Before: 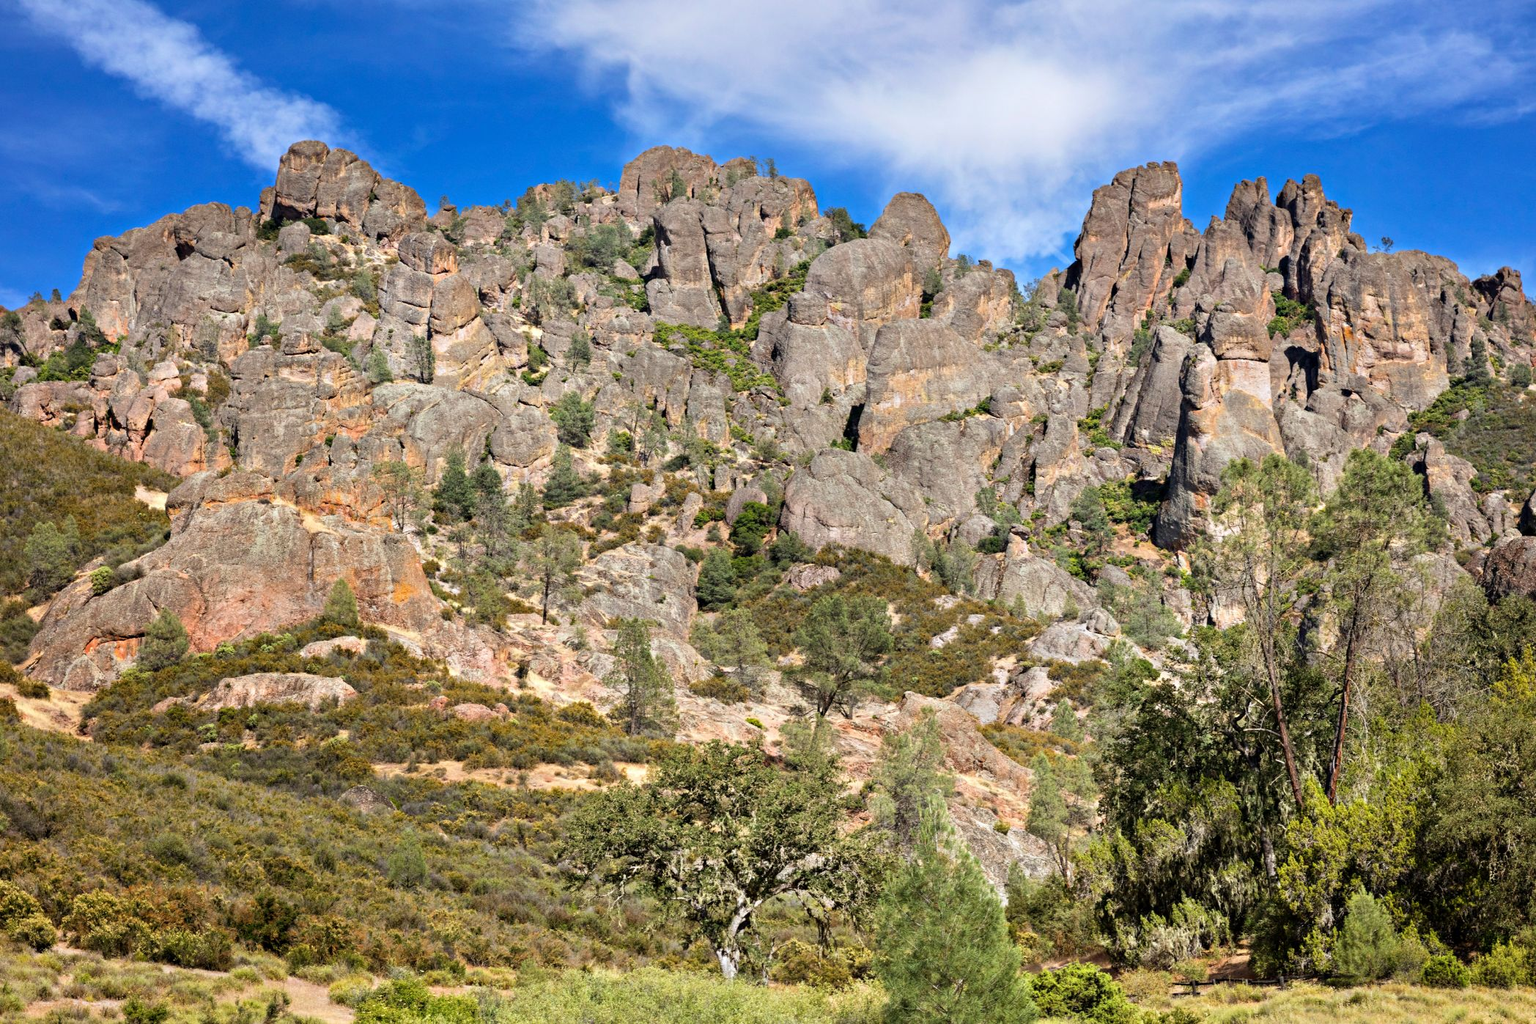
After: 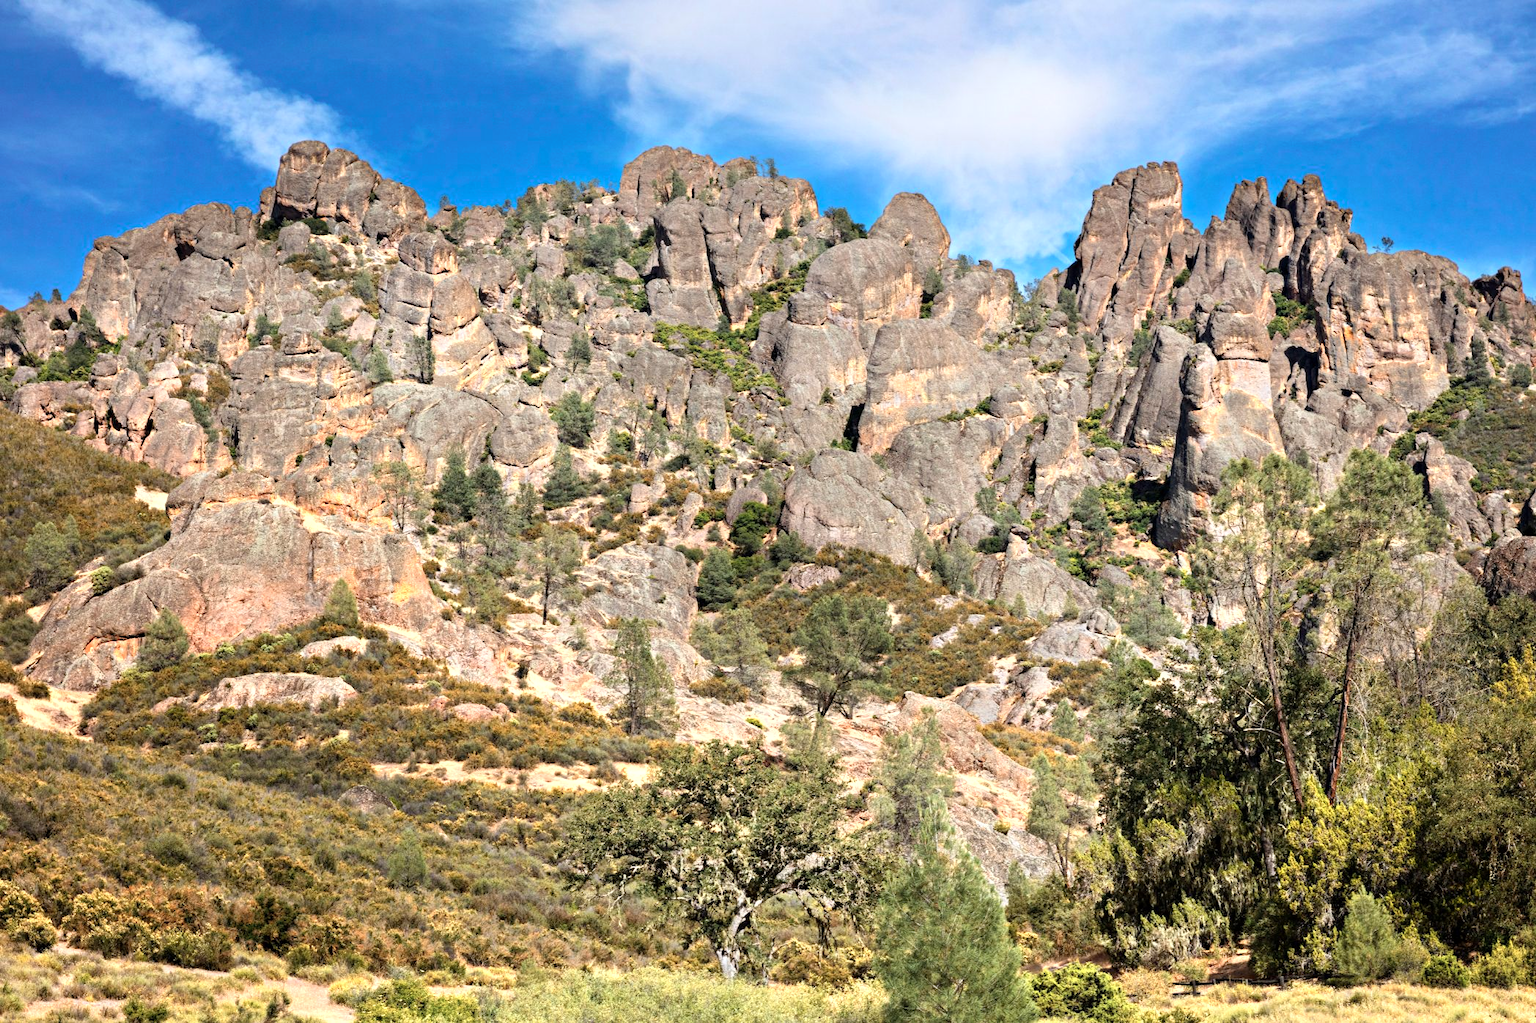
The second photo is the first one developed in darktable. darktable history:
shadows and highlights: shadows -68.68, highlights 36.29, soften with gaussian
color zones: curves: ch0 [(0.018, 0.548) (0.197, 0.654) (0.425, 0.447) (0.605, 0.658) (0.732, 0.579)]; ch1 [(0.105, 0.531) (0.224, 0.531) (0.386, 0.39) (0.618, 0.456) (0.732, 0.456) (0.956, 0.421)]; ch2 [(0.039, 0.583) (0.215, 0.465) (0.399, 0.544) (0.465, 0.548) (0.614, 0.447) (0.724, 0.43) (0.882, 0.623) (0.956, 0.632)]
